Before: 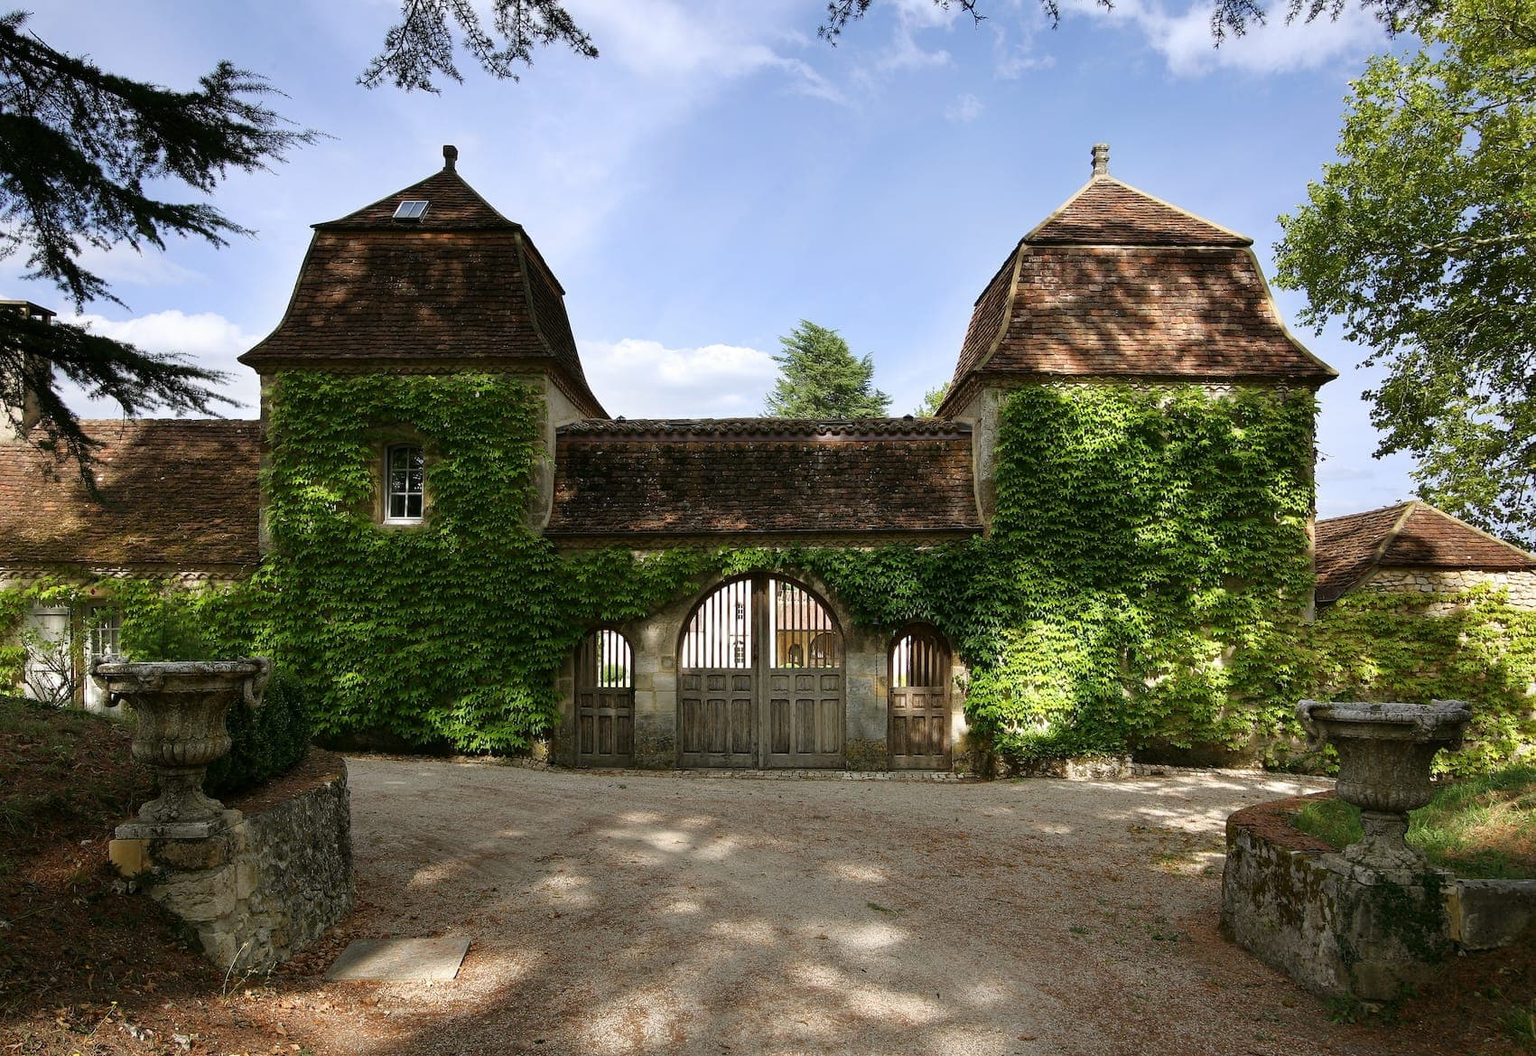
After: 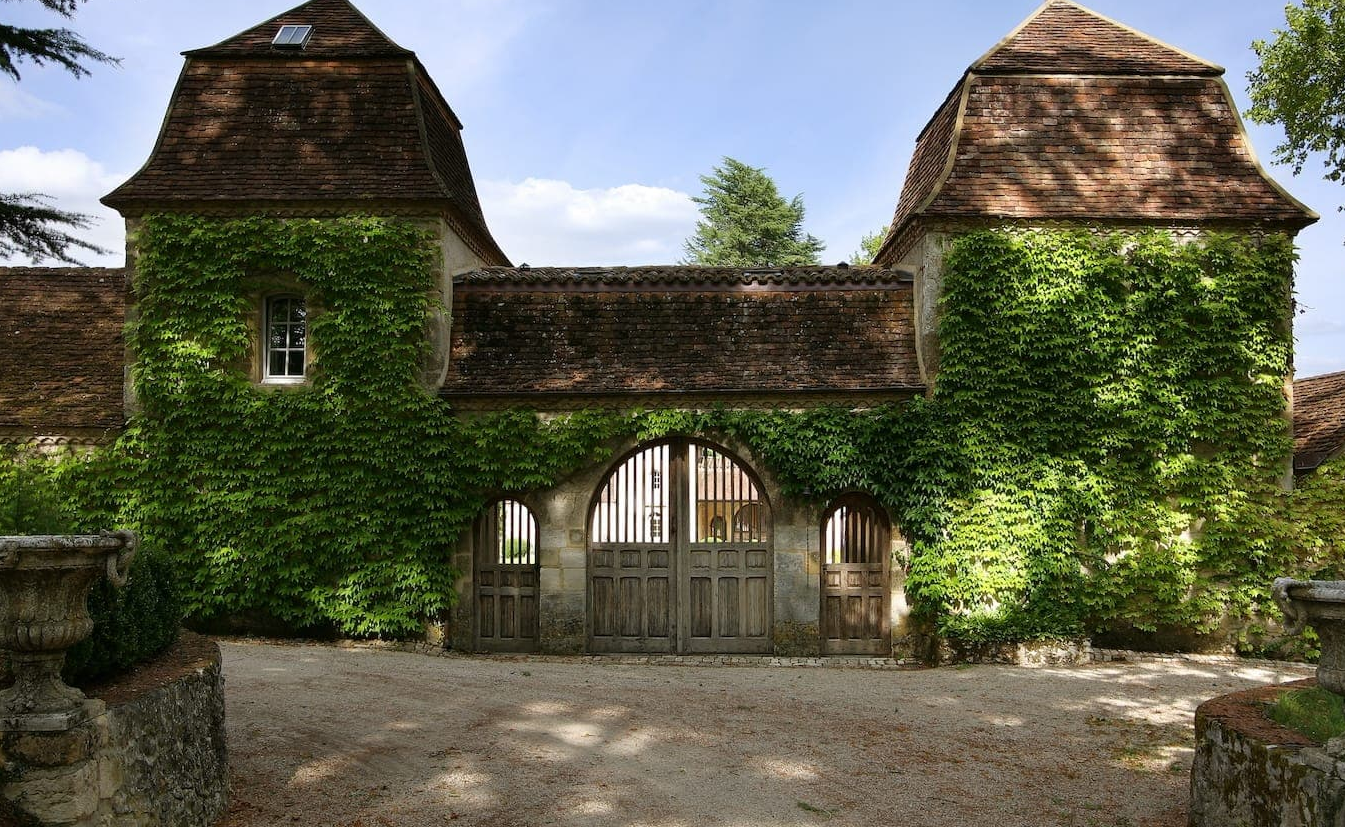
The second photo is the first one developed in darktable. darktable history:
crop: left 9.585%, top 16.899%, right 11.293%, bottom 12.355%
